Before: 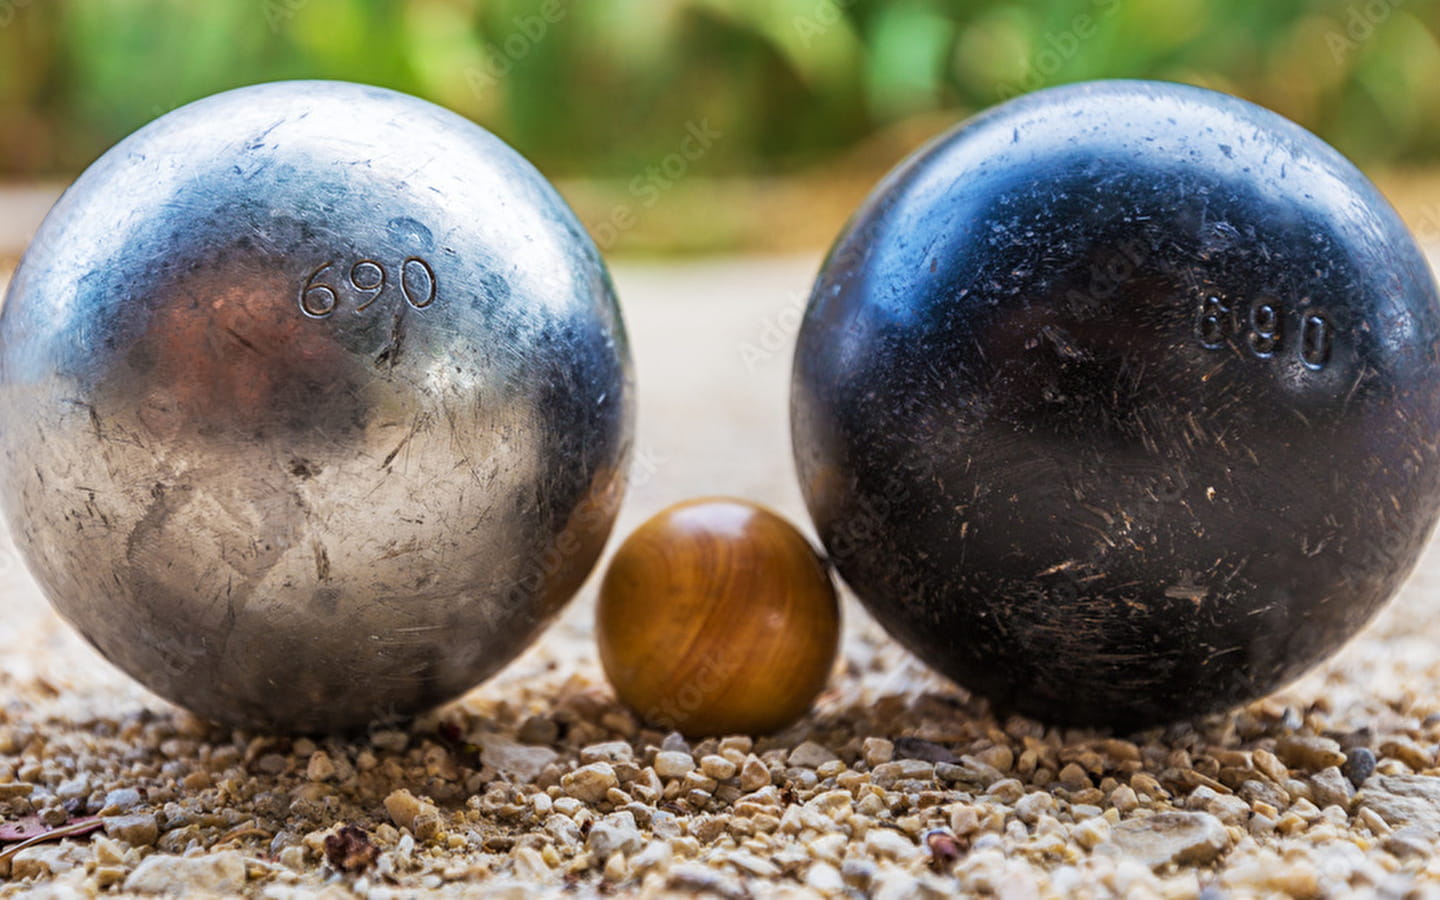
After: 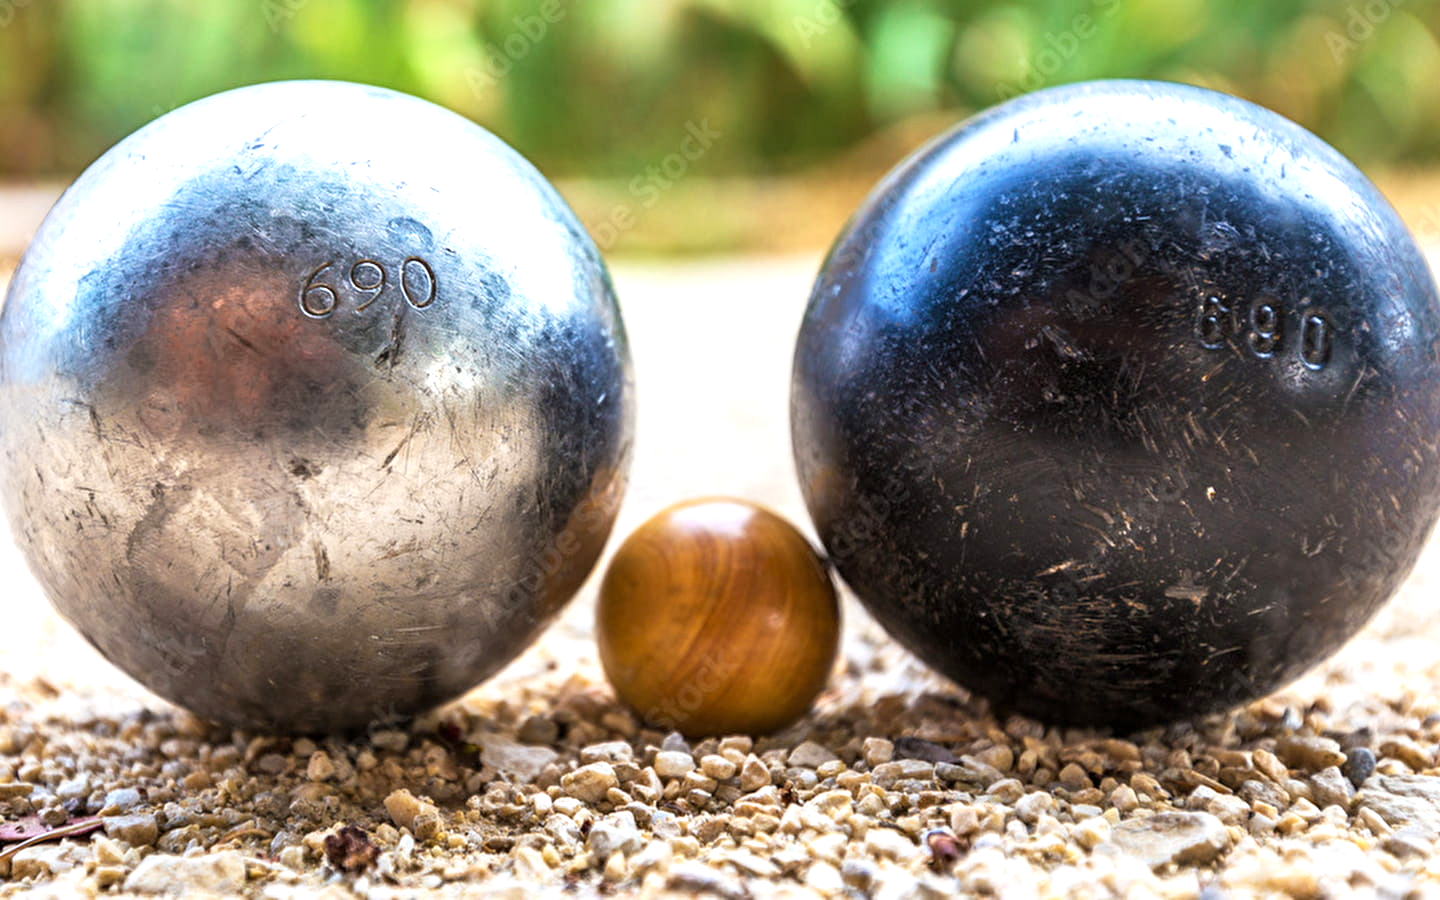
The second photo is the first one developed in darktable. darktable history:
shadows and highlights: shadows -13.35, white point adjustment 4.15, highlights 28.56
exposure: black level correction 0.001, exposure 0.499 EV, compensate exposure bias true, compensate highlight preservation false
